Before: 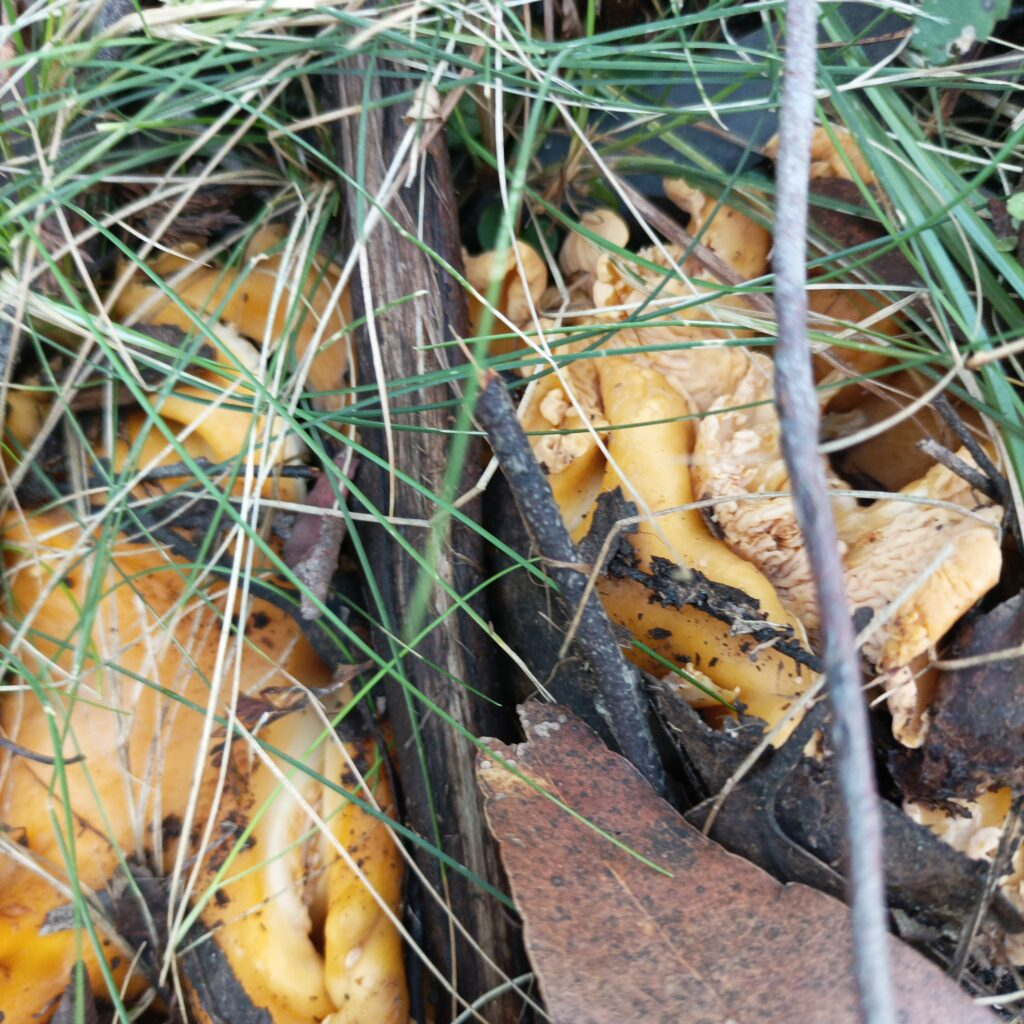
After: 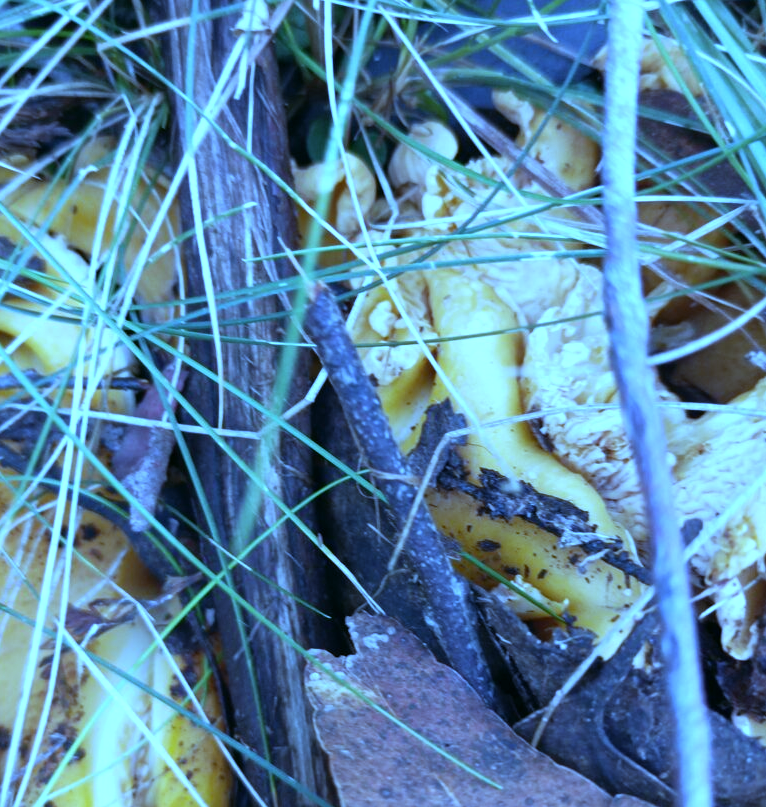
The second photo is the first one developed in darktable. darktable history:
crop: left 16.768%, top 8.653%, right 8.362%, bottom 12.485%
color balance: mode lift, gamma, gain (sRGB), lift [0.997, 0.979, 1.021, 1.011], gamma [1, 1.084, 0.916, 0.998], gain [1, 0.87, 1.13, 1.101], contrast 4.55%, contrast fulcrum 38.24%, output saturation 104.09%
white balance: red 0.766, blue 1.537
